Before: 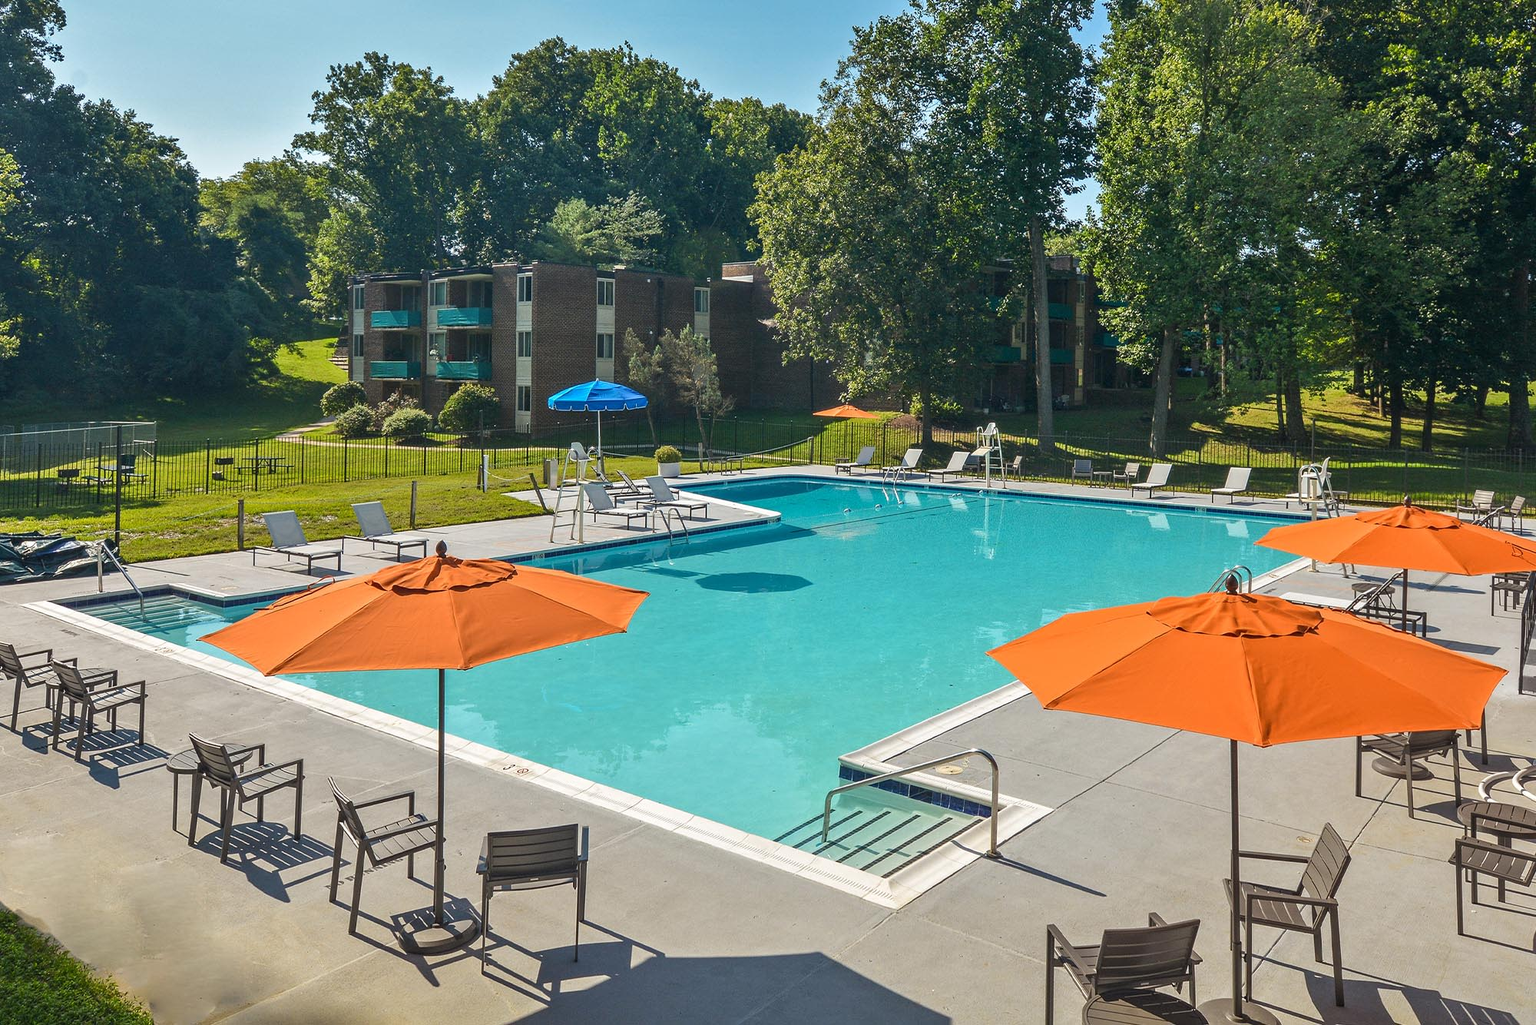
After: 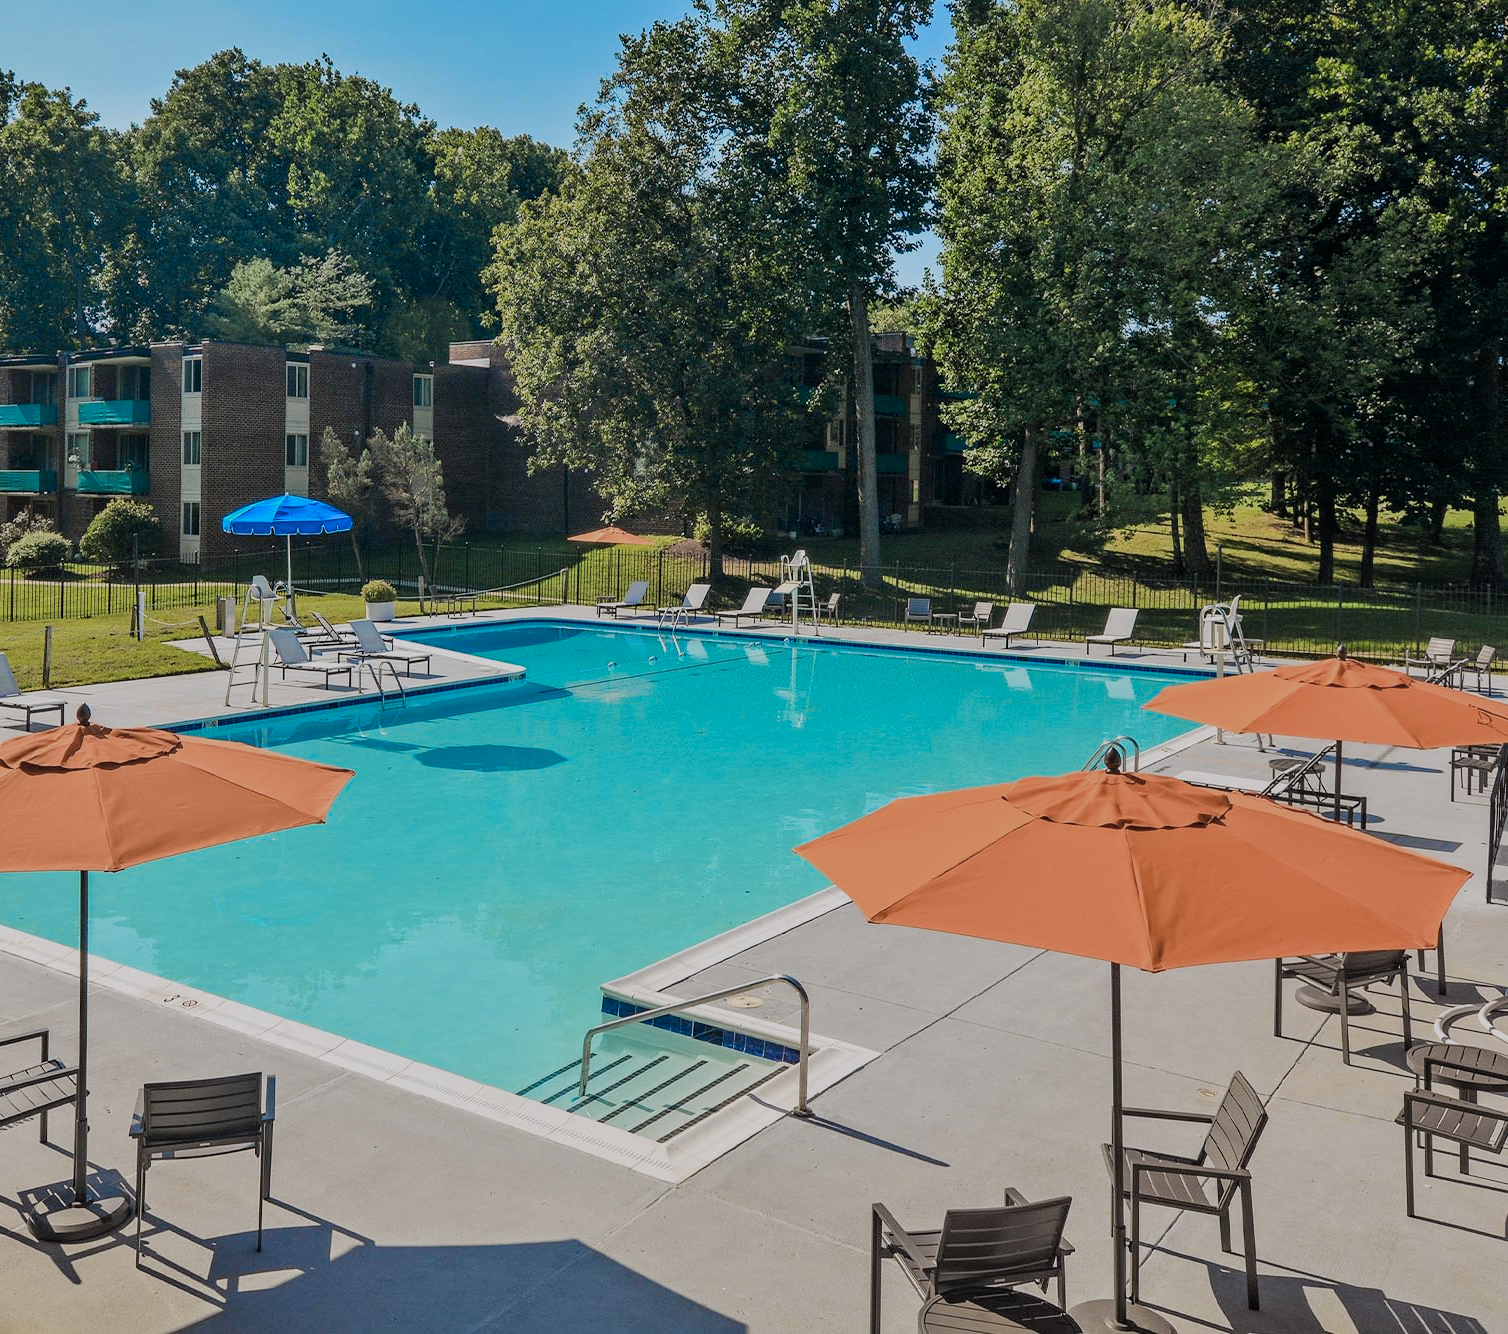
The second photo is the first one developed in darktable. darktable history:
crop and rotate: left 24.6%
filmic rgb: black relative exposure -7.15 EV, white relative exposure 5.36 EV, hardness 3.02
color zones: curves: ch1 [(0.238, 0.163) (0.476, 0.2) (0.733, 0.322) (0.848, 0.134)]
color correction: highlights a* 1.59, highlights b* -1.7, saturation 2.48
